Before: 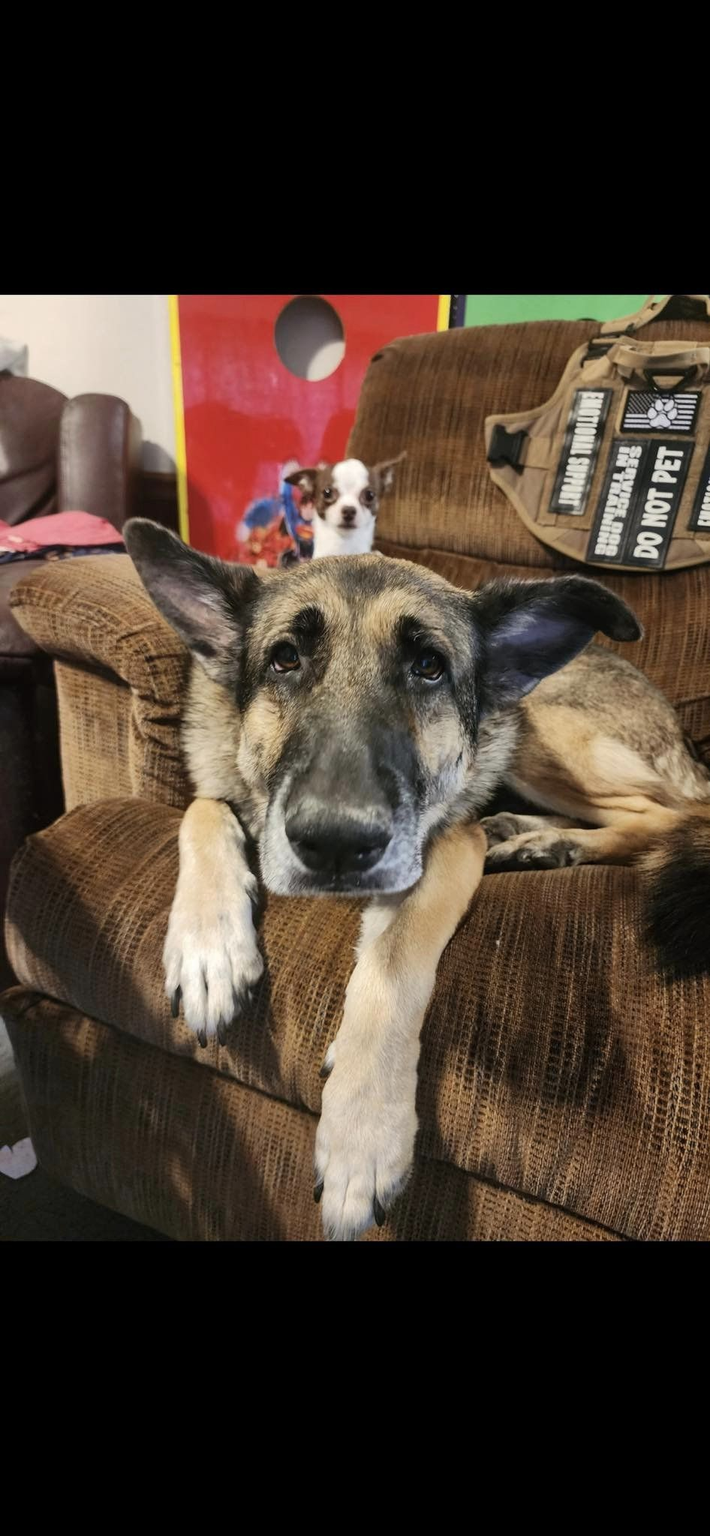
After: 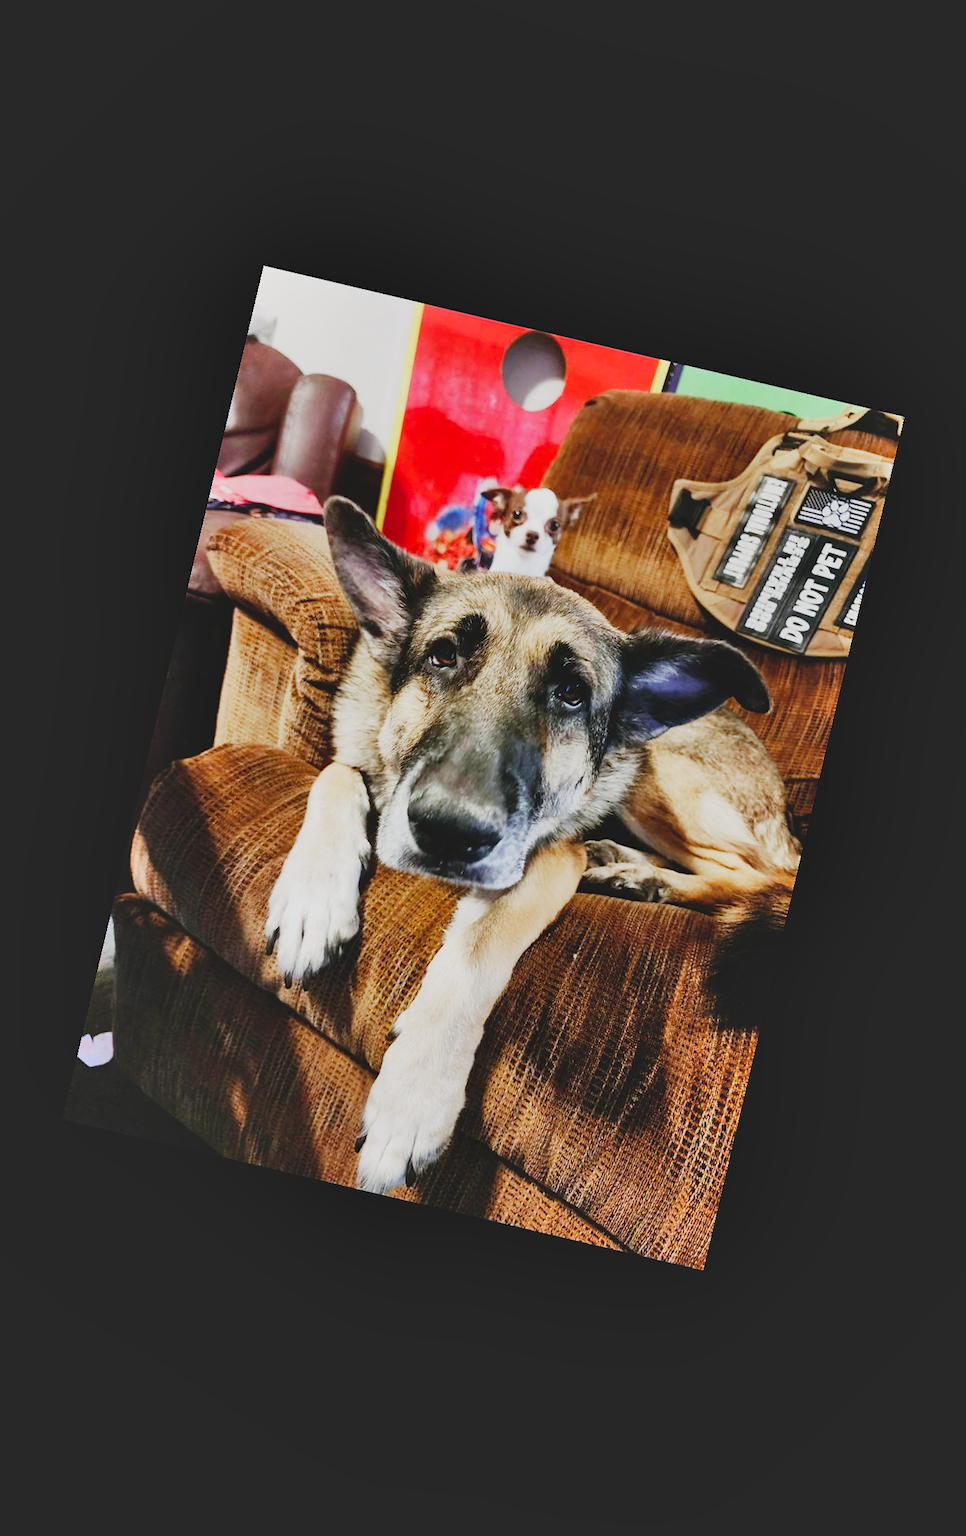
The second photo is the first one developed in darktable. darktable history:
sigmoid: contrast 2, skew -0.2, preserve hue 0%, red attenuation 0.1, red rotation 0.035, green attenuation 0.1, green rotation -0.017, blue attenuation 0.15, blue rotation -0.052, base primaries Rec2020
white balance: red 0.974, blue 1.044
sharpen: radius 1, threshold 1
color balance rgb: perceptual saturation grading › global saturation 20%, perceptual saturation grading › highlights -50%, perceptual saturation grading › shadows 30%, perceptual brilliance grading › global brilliance 10%, perceptual brilliance grading › shadows 15%
shadows and highlights: soften with gaussian
contrast brightness saturation: contrast -0.15, brightness 0.05, saturation -0.12
rotate and perspective: rotation 13.27°, automatic cropping off
